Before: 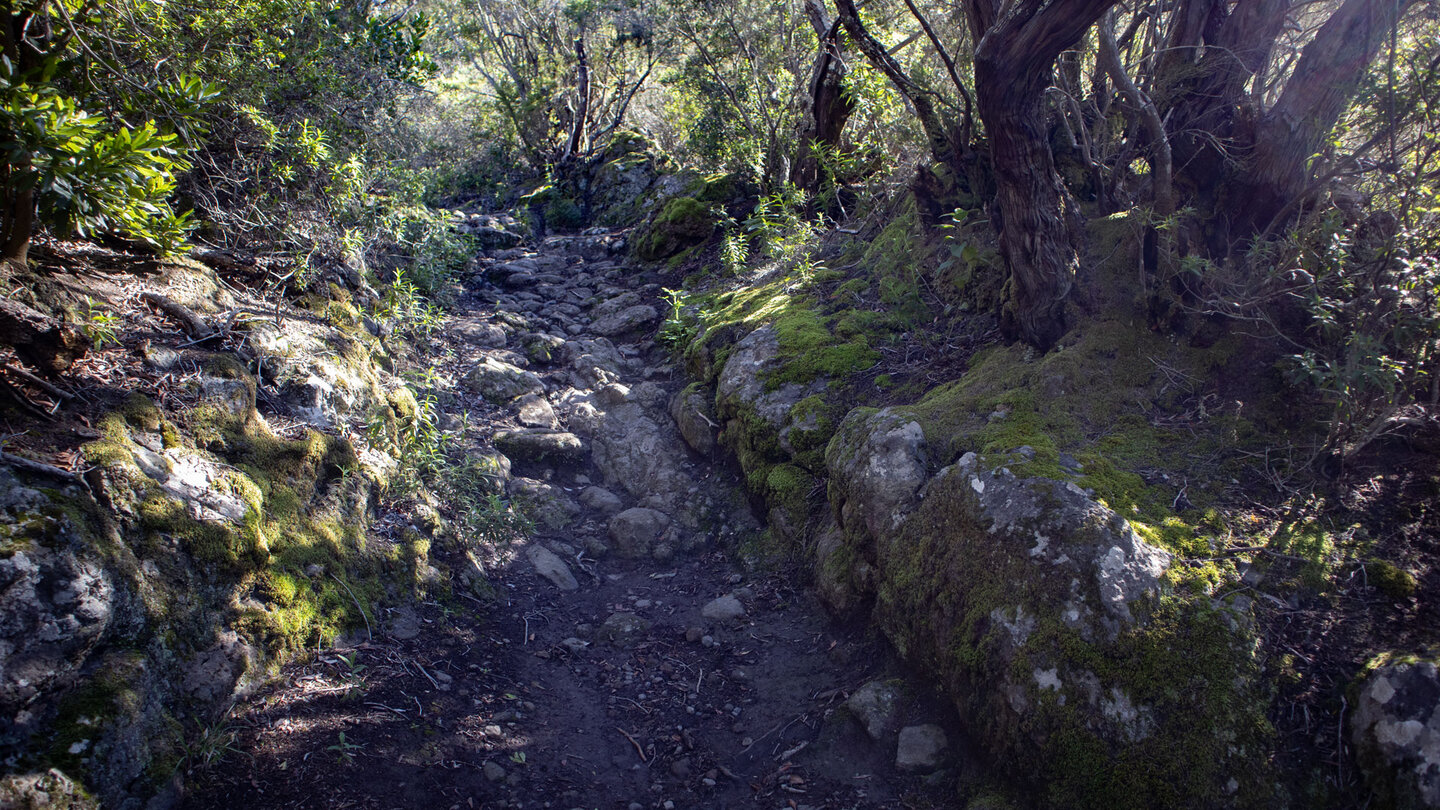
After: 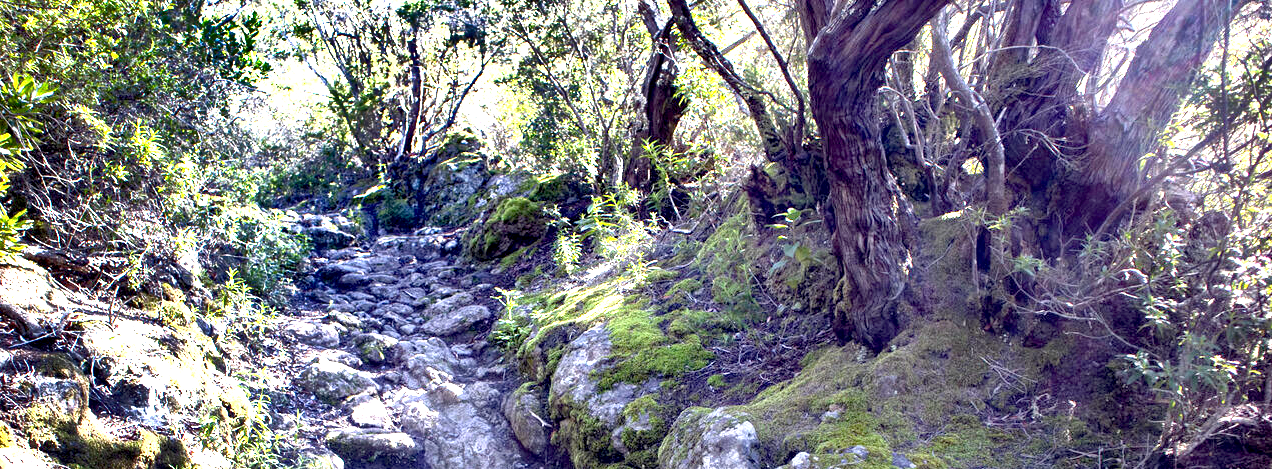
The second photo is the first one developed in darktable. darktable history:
crop and rotate: left 11.663%, bottom 41.978%
exposure: black level correction 0.005, exposure 2.08 EV, compensate exposure bias true, compensate highlight preservation false
local contrast: highlights 105%, shadows 99%, detail 119%, midtone range 0.2
shadows and highlights: radius 107.9, shadows 44.01, highlights -67.62, low approximation 0.01, soften with gaussian
